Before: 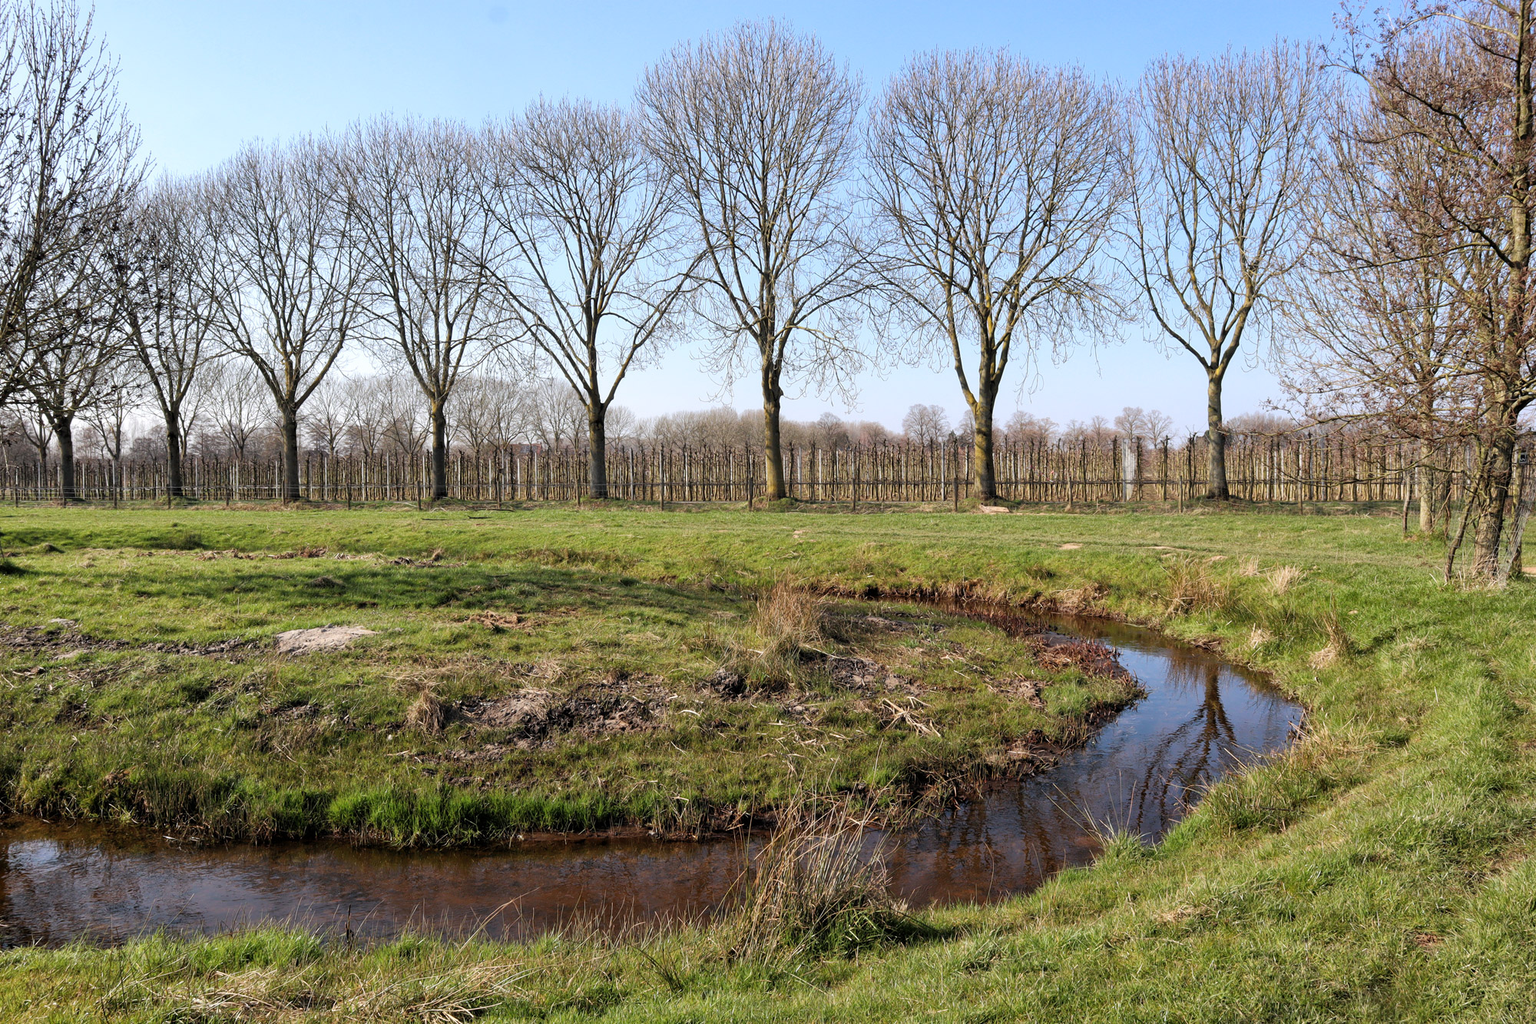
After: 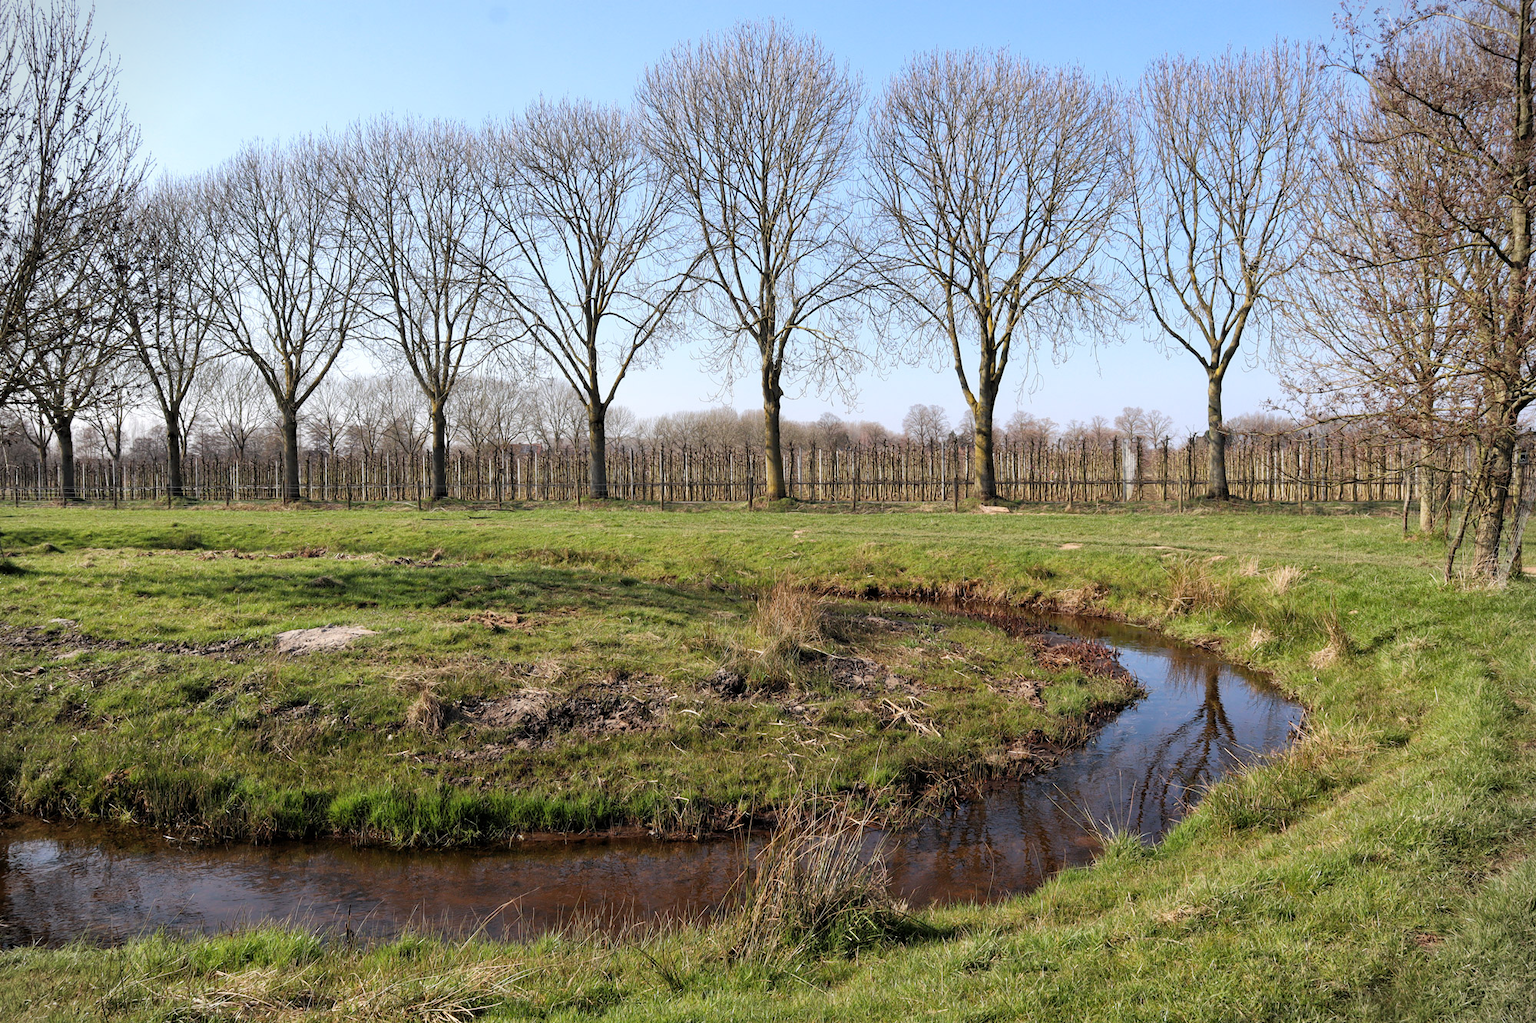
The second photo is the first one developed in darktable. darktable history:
exposure: compensate highlight preservation false
vignetting: fall-off start 92.23%, center (0, 0.006)
